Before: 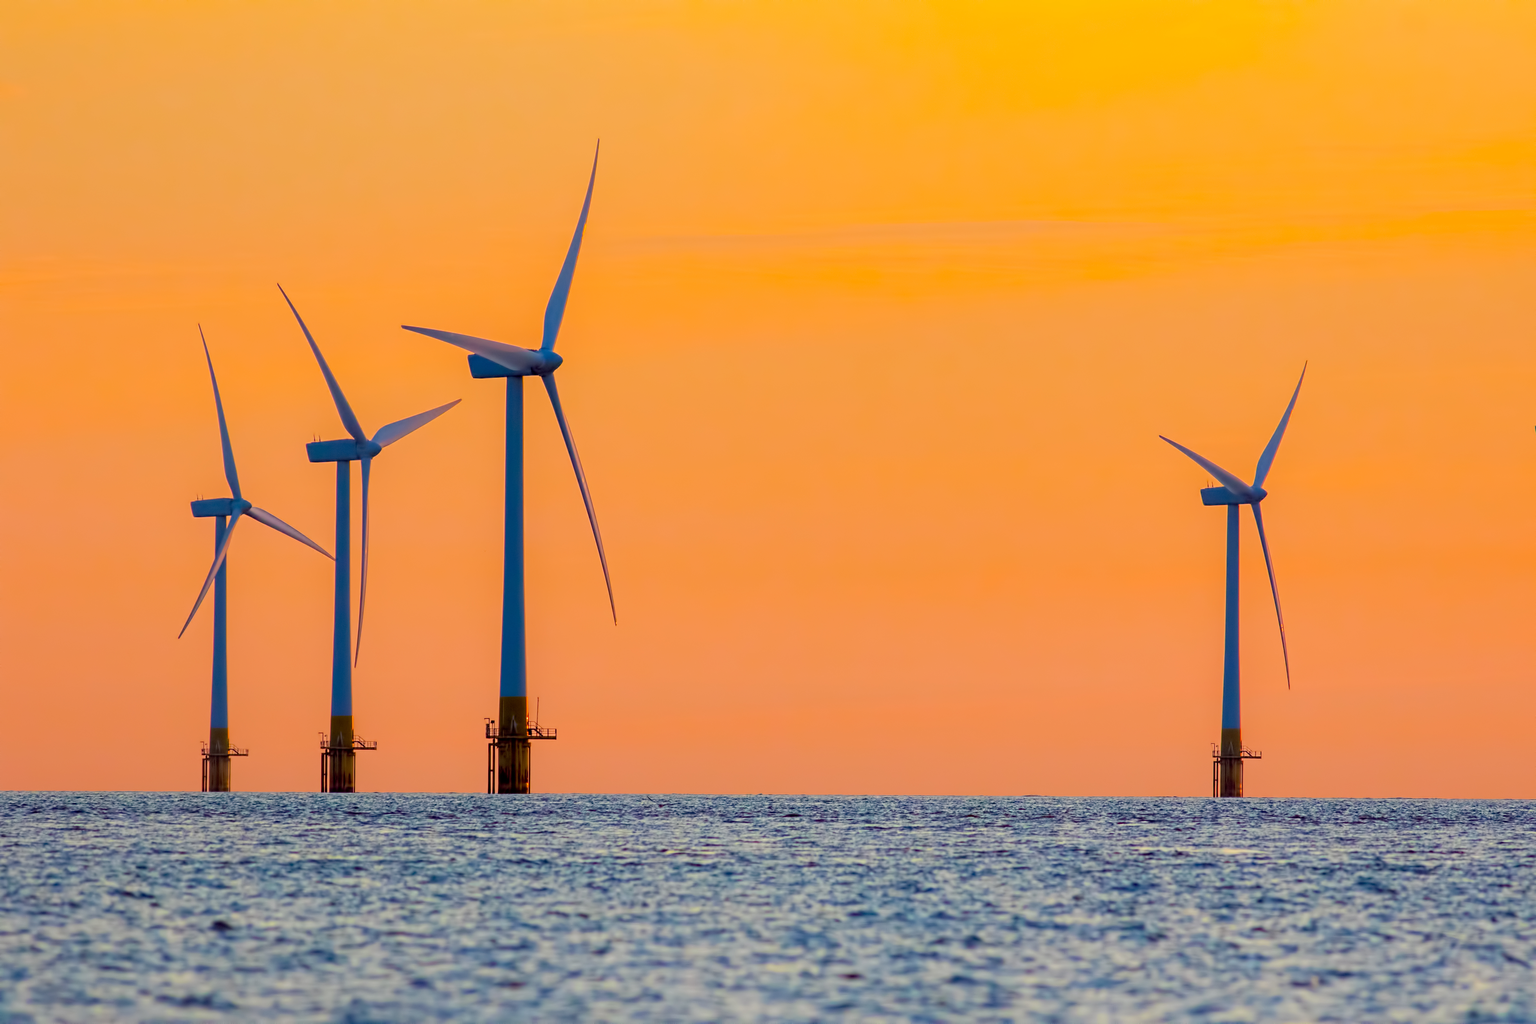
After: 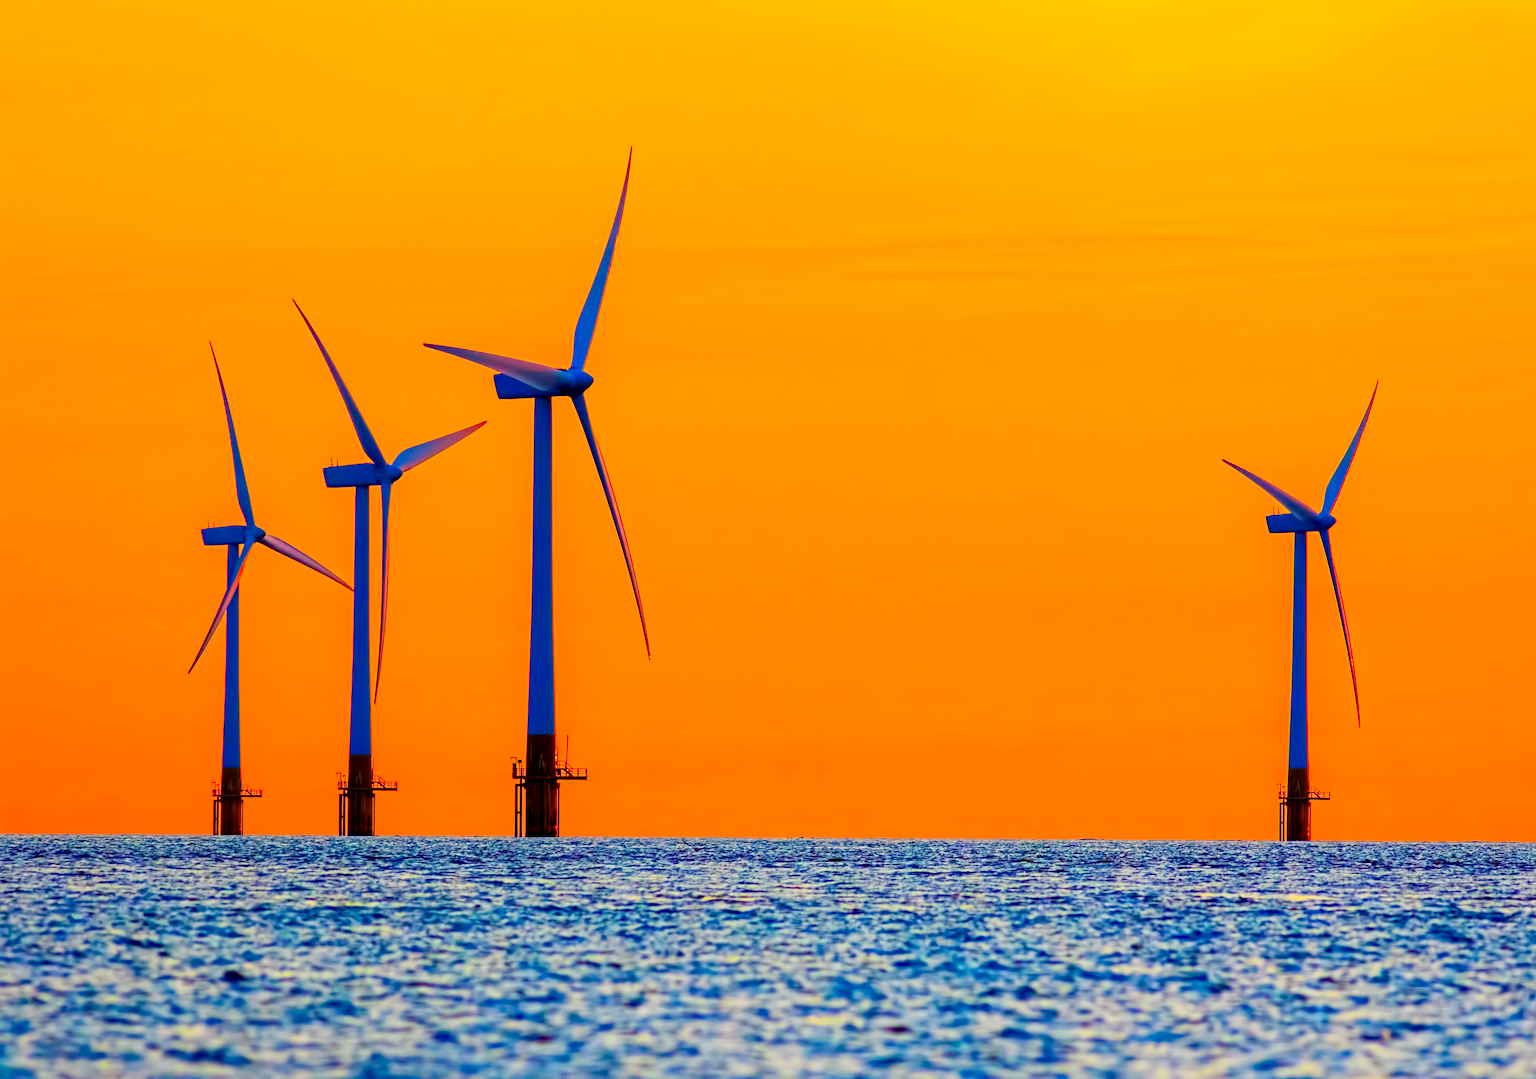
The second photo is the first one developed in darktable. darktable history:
tone curve: curves: ch0 [(0, 0) (0.059, 0.027) (0.178, 0.105) (0.292, 0.233) (0.485, 0.472) (0.837, 0.887) (1, 0.983)]; ch1 [(0, 0) (0.23, 0.166) (0.34, 0.298) (0.371, 0.334) (0.435, 0.413) (0.477, 0.469) (0.499, 0.498) (0.534, 0.551) (0.56, 0.585) (0.754, 0.801) (1, 1)]; ch2 [(0, 0) (0.431, 0.414) (0.498, 0.503) (0.524, 0.531) (0.568, 0.567) (0.6, 0.597) (0.65, 0.651) (0.752, 0.764) (1, 1)], preserve colors none
haze removal: compatibility mode true
exposure: black level correction 0.011, exposure -0.484 EV, compensate highlight preservation false
contrast brightness saturation: contrast 0.198, brightness 0.201, saturation 0.814
local contrast: mode bilateral grid, contrast 20, coarseness 51, detail 120%, midtone range 0.2
crop and rotate: left 0%, right 5.127%
